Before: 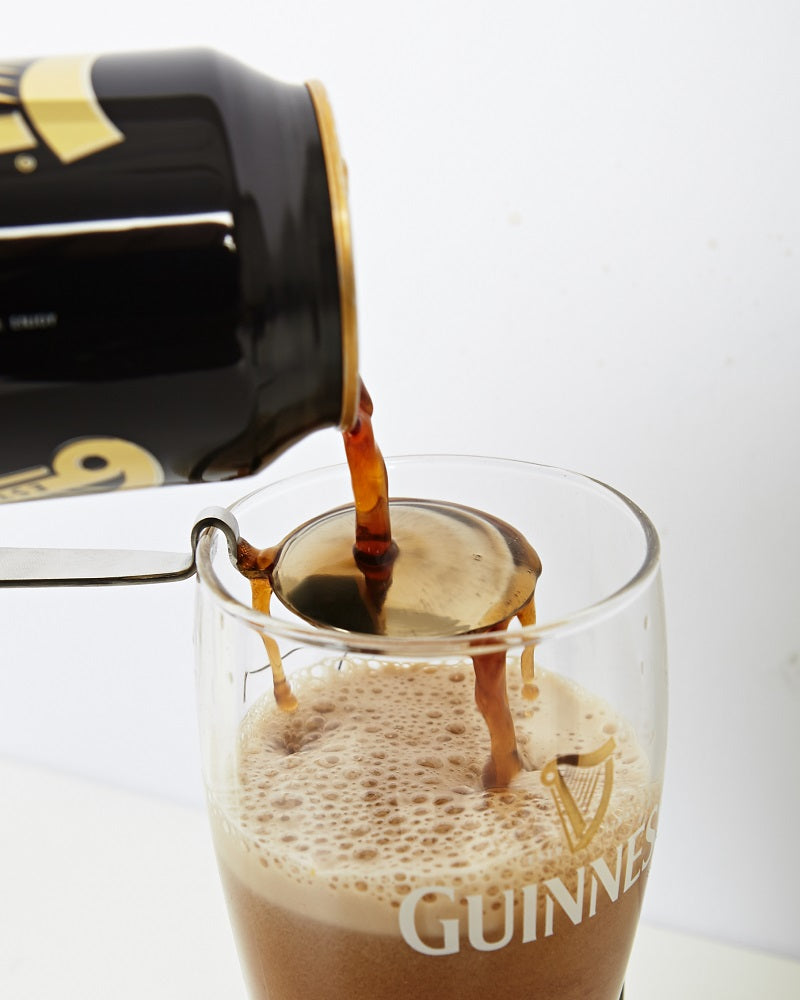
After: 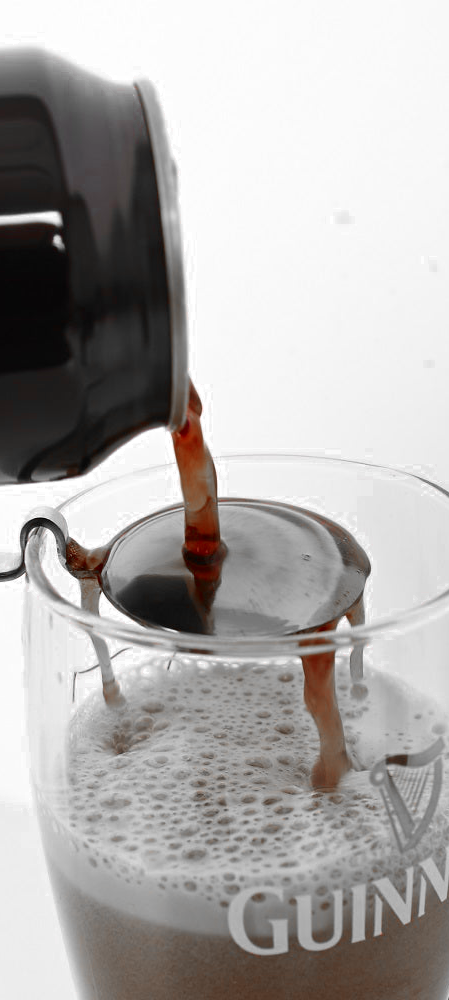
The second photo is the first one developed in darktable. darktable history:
color zones: curves: ch0 [(0, 0.352) (0.143, 0.407) (0.286, 0.386) (0.429, 0.431) (0.571, 0.829) (0.714, 0.853) (0.857, 0.833) (1, 0.352)]; ch1 [(0, 0.604) (0.072, 0.726) (0.096, 0.608) (0.205, 0.007) (0.571, -0.006) (0.839, -0.013) (0.857, -0.012) (1, 0.604)]
velvia: on, module defaults
crop: left 21.495%, right 22.307%
